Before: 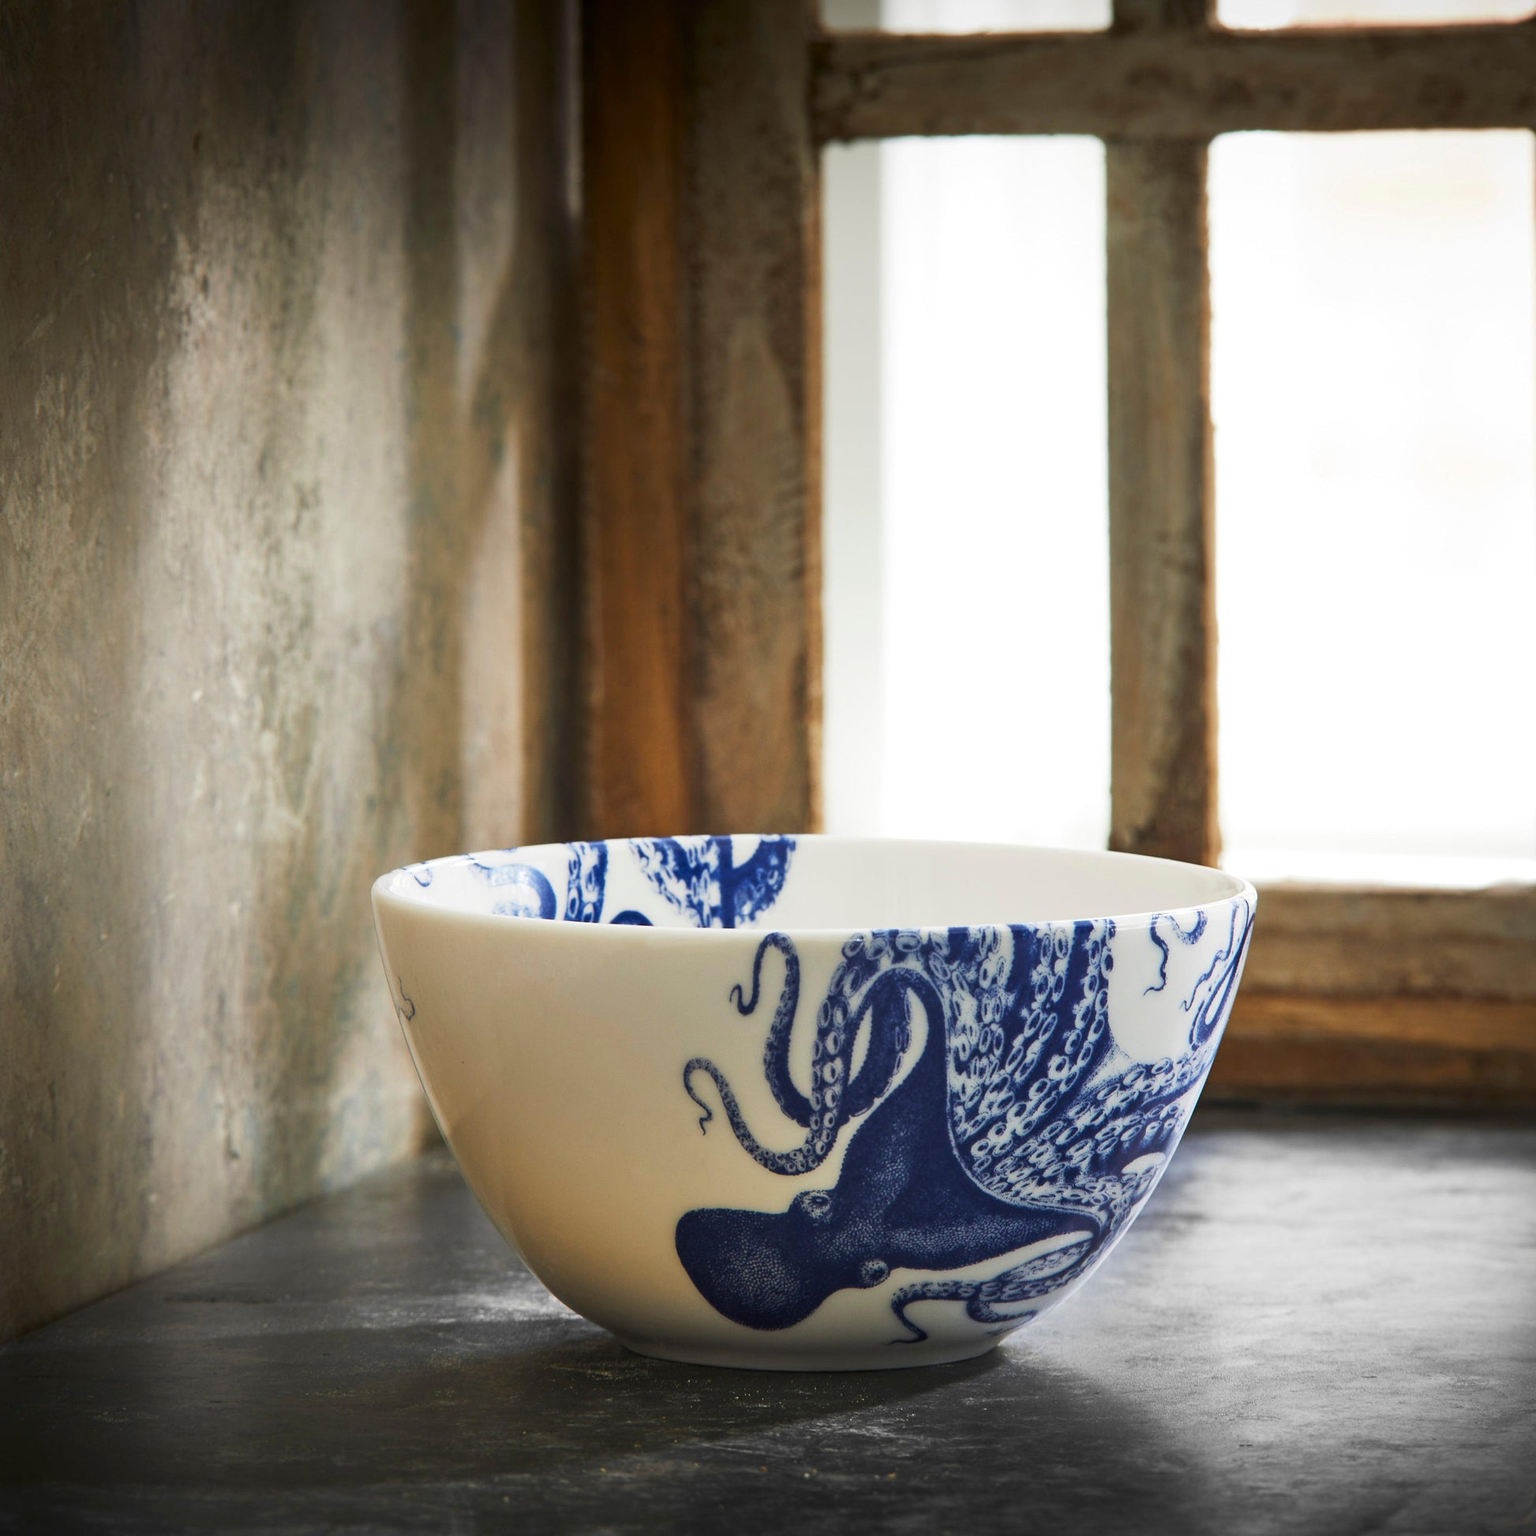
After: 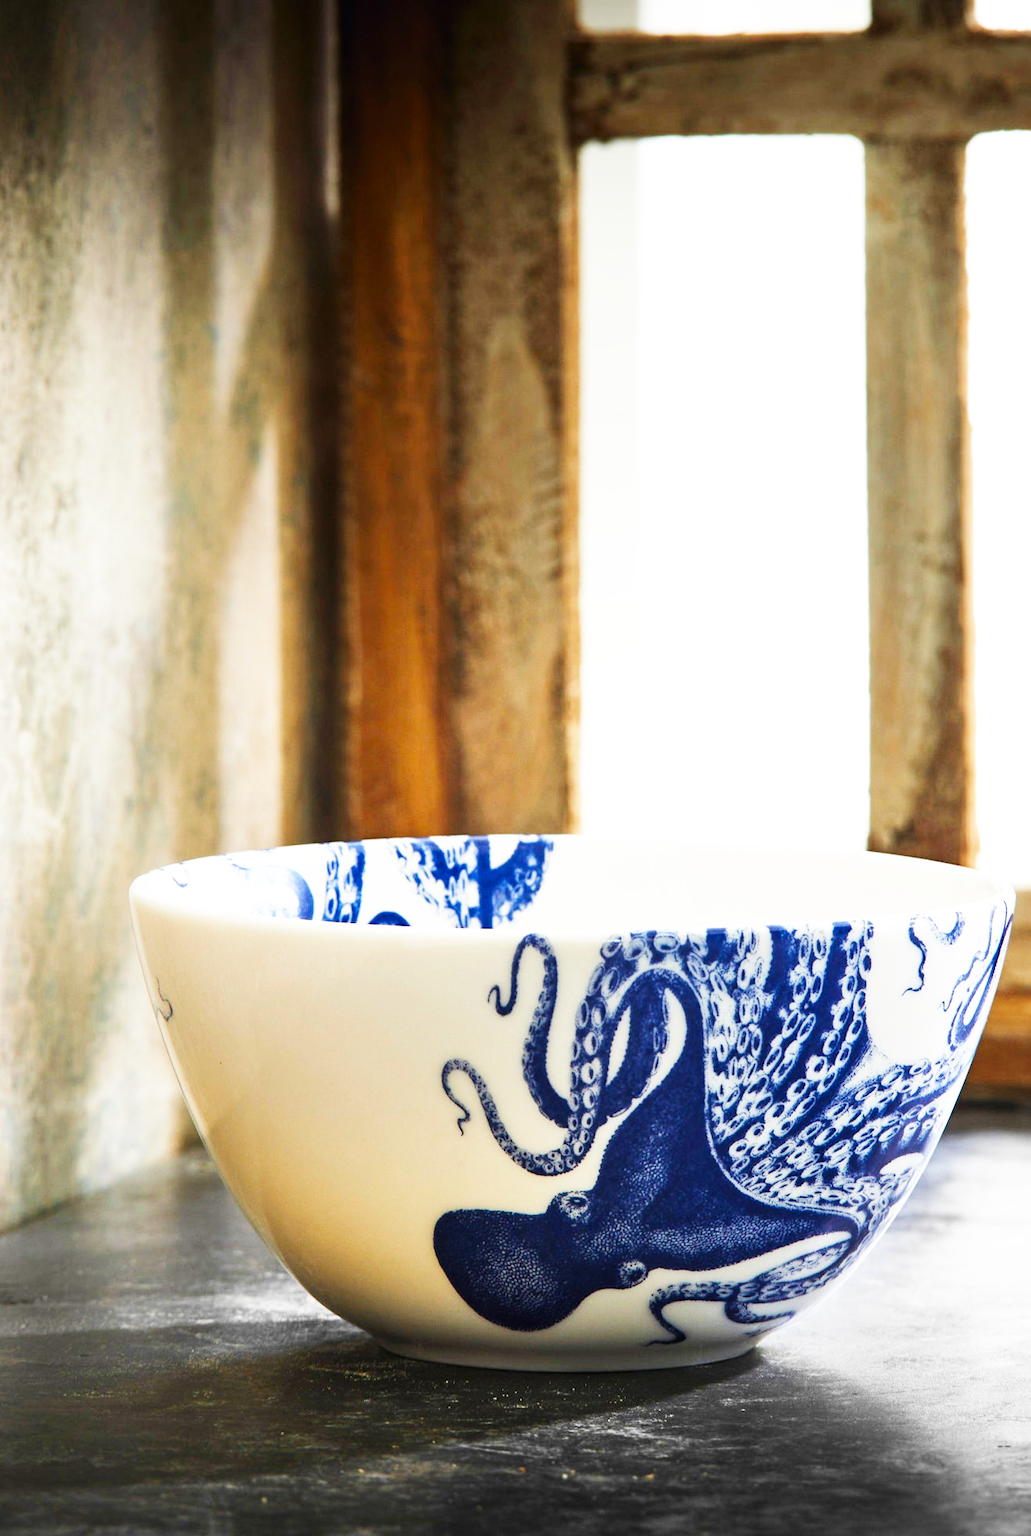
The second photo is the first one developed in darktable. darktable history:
crop and rotate: left 15.819%, right 17.033%
levels: white 99.88%
base curve: curves: ch0 [(0, 0.003) (0.001, 0.002) (0.006, 0.004) (0.02, 0.022) (0.048, 0.086) (0.094, 0.234) (0.162, 0.431) (0.258, 0.629) (0.385, 0.8) (0.548, 0.918) (0.751, 0.988) (1, 1)], exposure shift 0.01, preserve colors none
